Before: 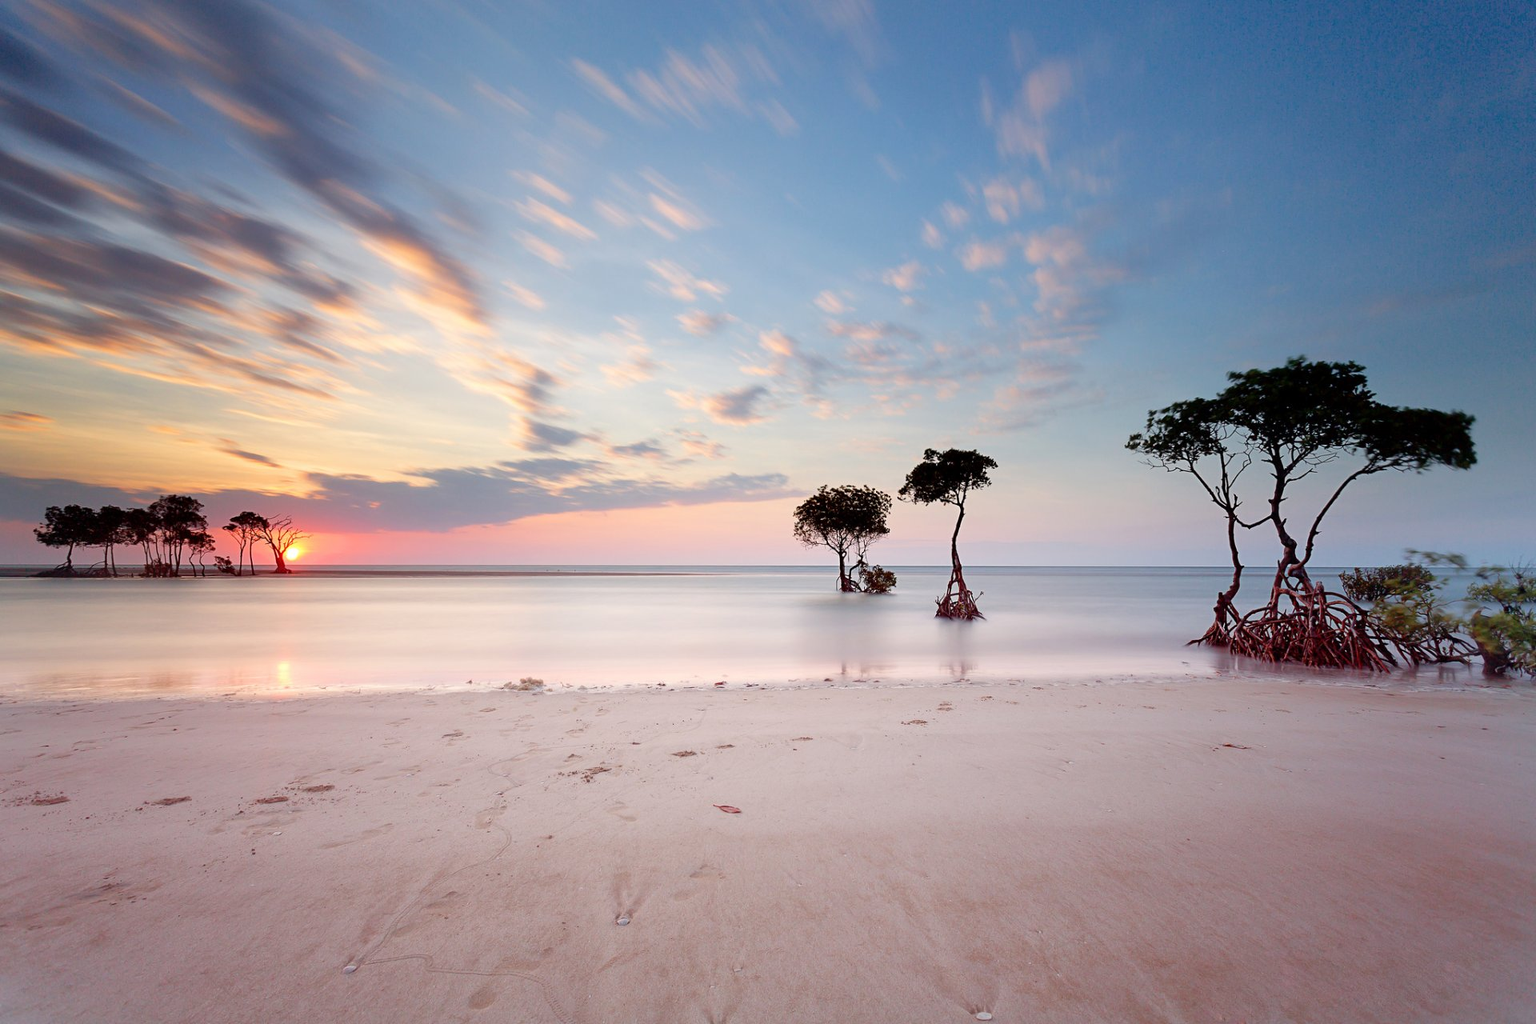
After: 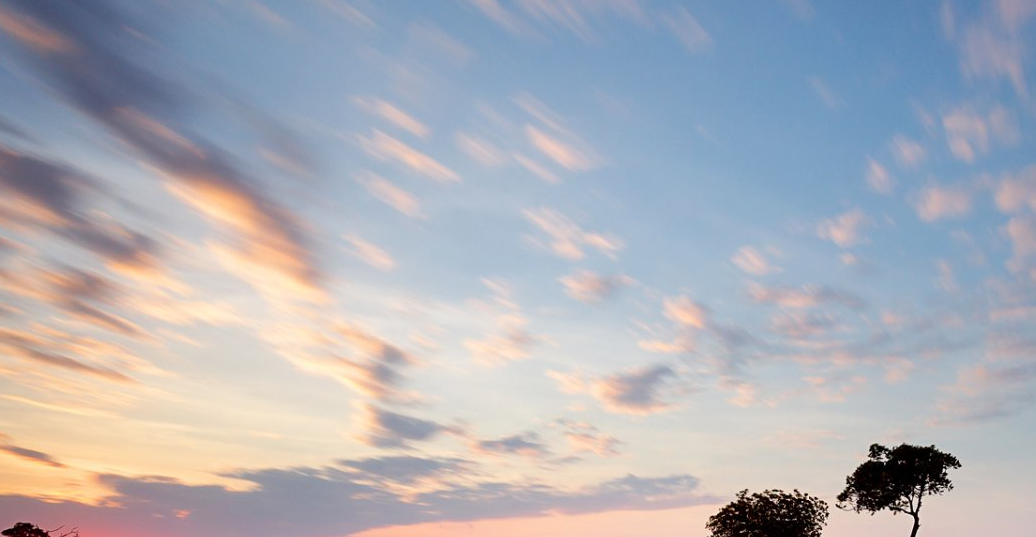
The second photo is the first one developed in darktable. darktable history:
crop: left 14.921%, top 9.198%, right 31.084%, bottom 48.83%
